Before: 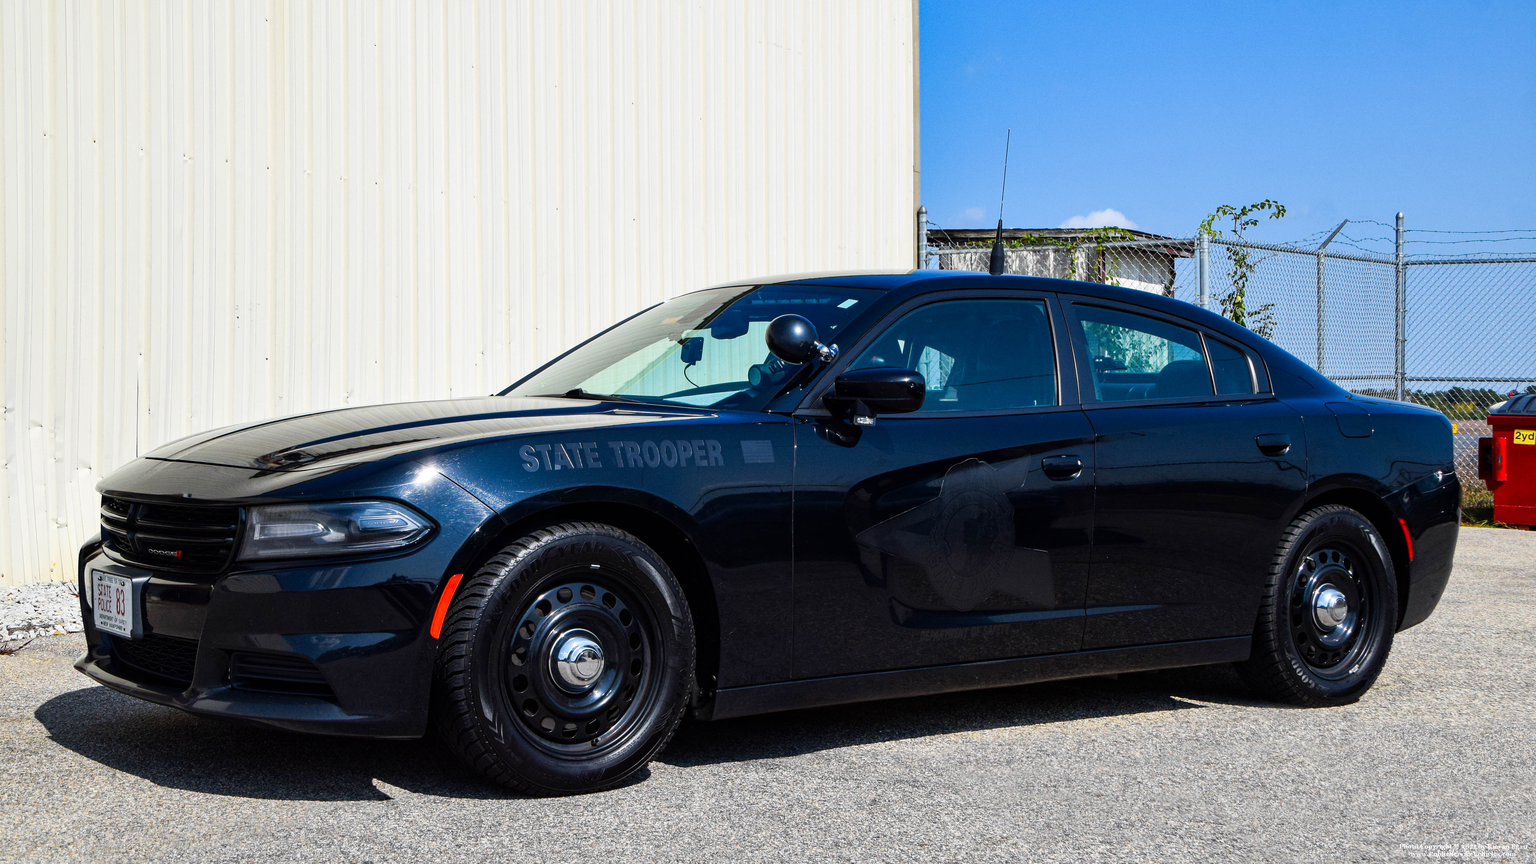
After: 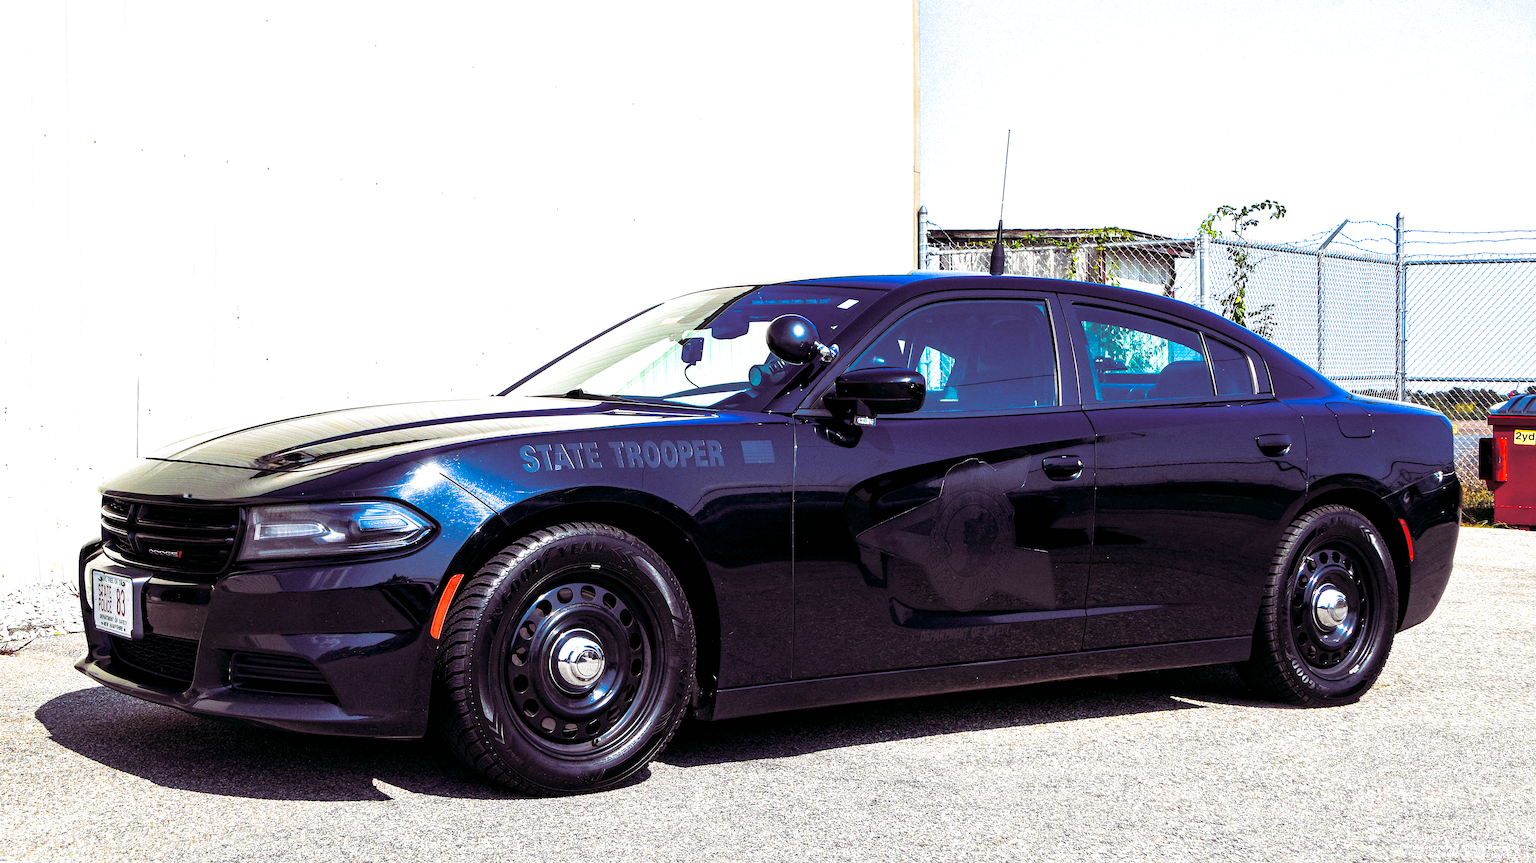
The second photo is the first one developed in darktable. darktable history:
white balance: red 1.009, blue 1.027
split-toning: shadows › hue 316.8°, shadows › saturation 0.47, highlights › hue 201.6°, highlights › saturation 0, balance -41.97, compress 28.01%
color correction: highlights a* -0.482, highlights b* 9.48, shadows a* -9.48, shadows b* 0.803
color balance rgb: perceptual saturation grading › global saturation 40%, global vibrance 15%
tone equalizer: on, module defaults
sharpen: on, module defaults
exposure: black level correction 0.001, exposure 0.955 EV, compensate exposure bias true, compensate highlight preservation false
local contrast: mode bilateral grid, contrast 100, coarseness 100, detail 108%, midtone range 0.2
